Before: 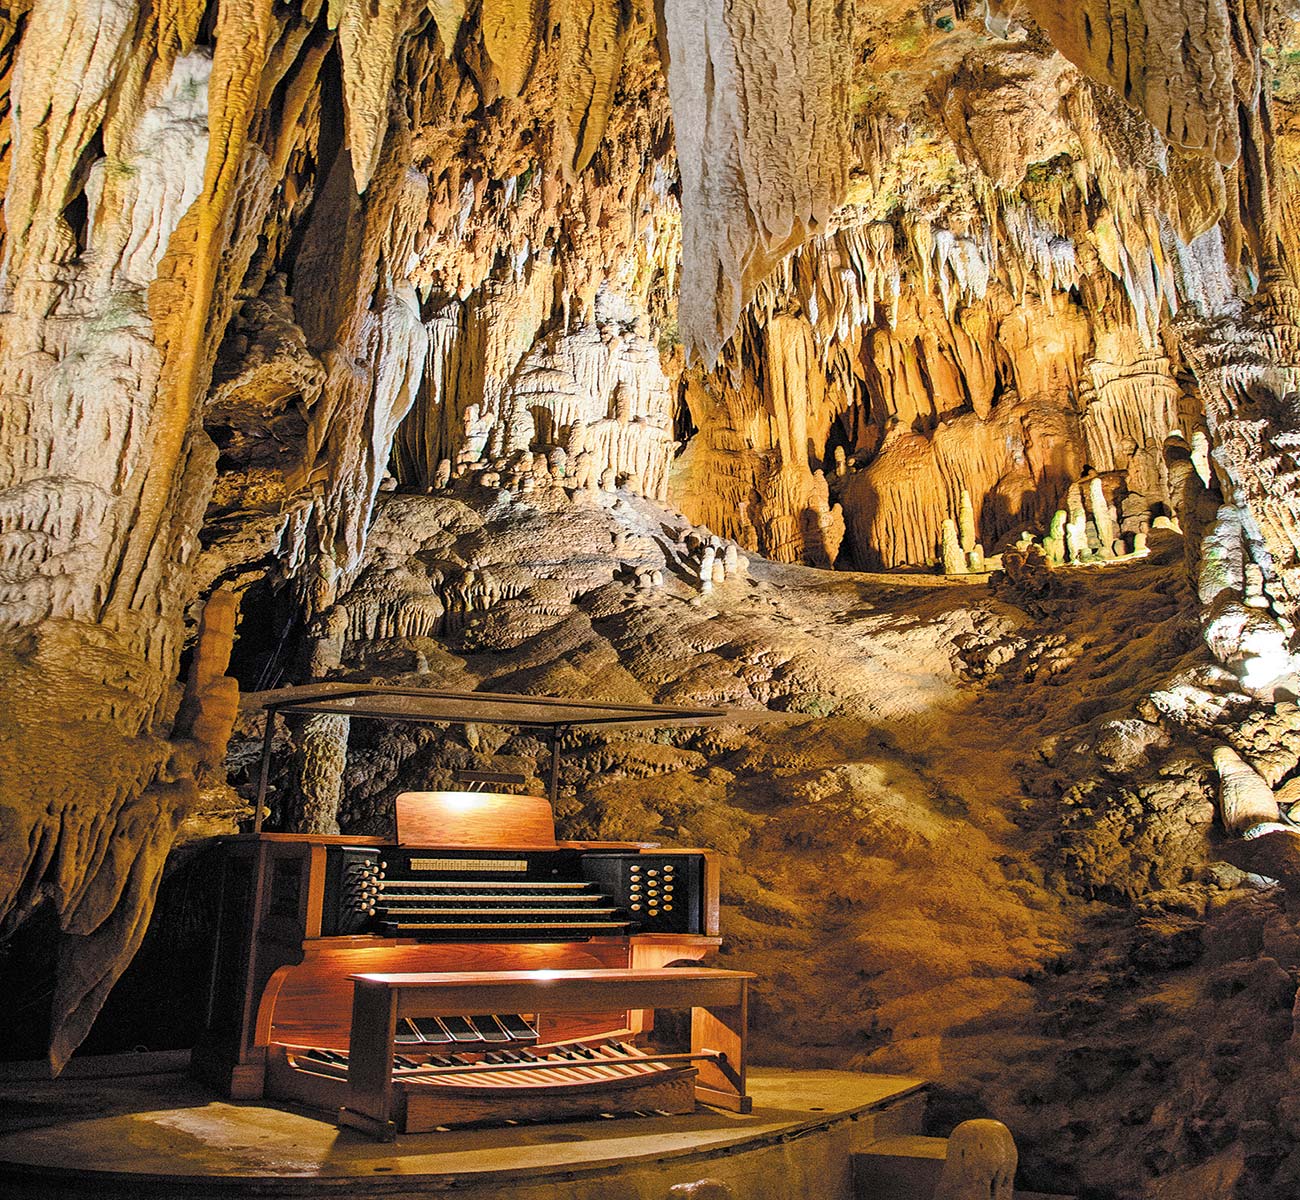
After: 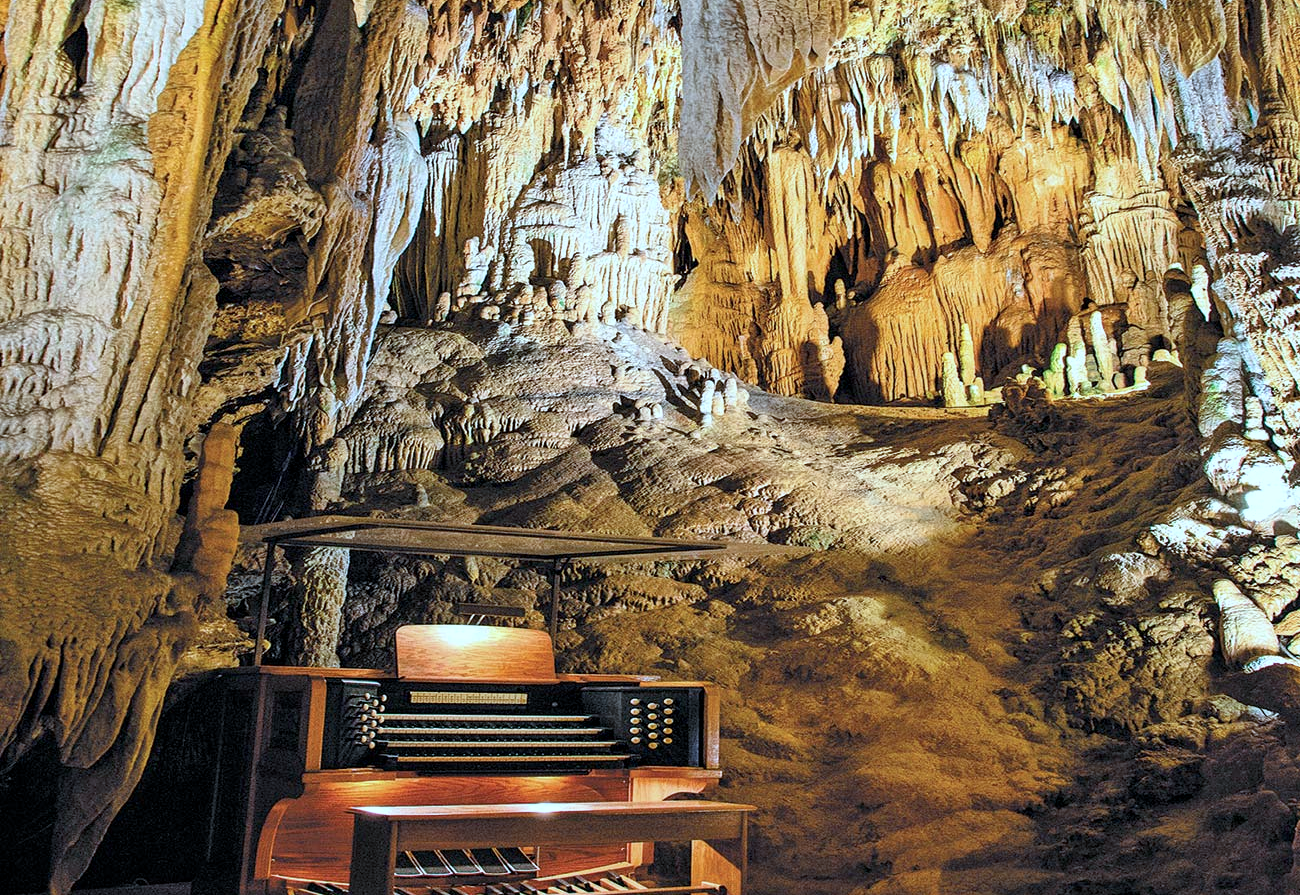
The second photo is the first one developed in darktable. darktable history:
crop: top 13.971%, bottom 11.437%
local contrast: highlights 101%, shadows 101%, detail 119%, midtone range 0.2
color calibration: x 0.383, y 0.371, temperature 3905.04 K
